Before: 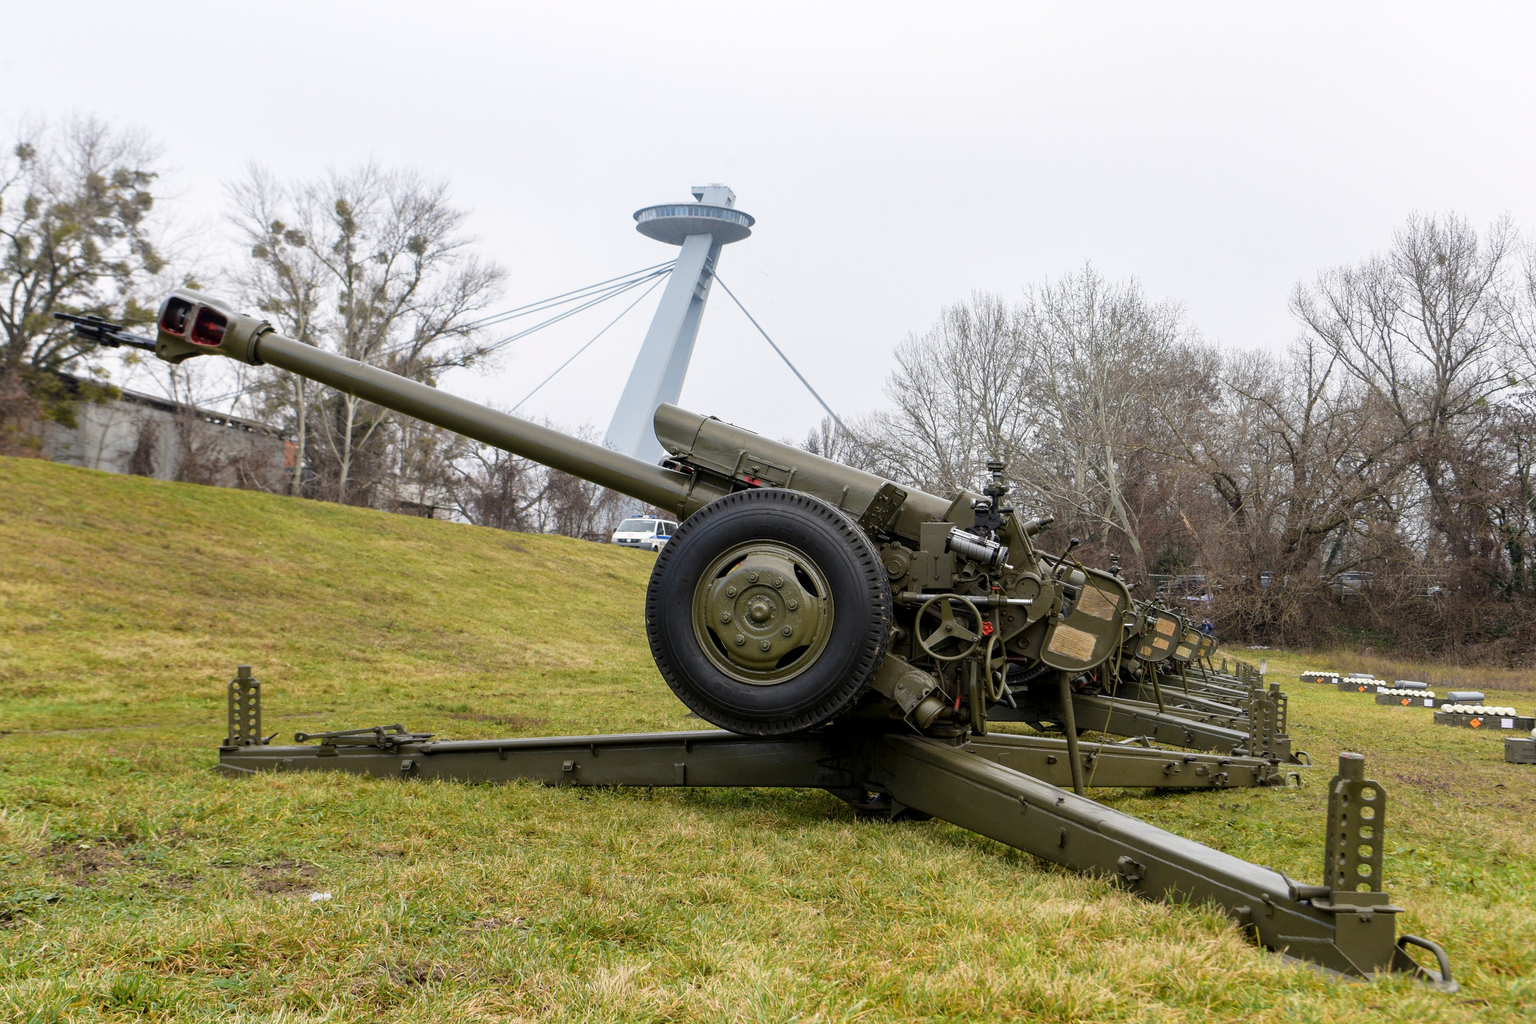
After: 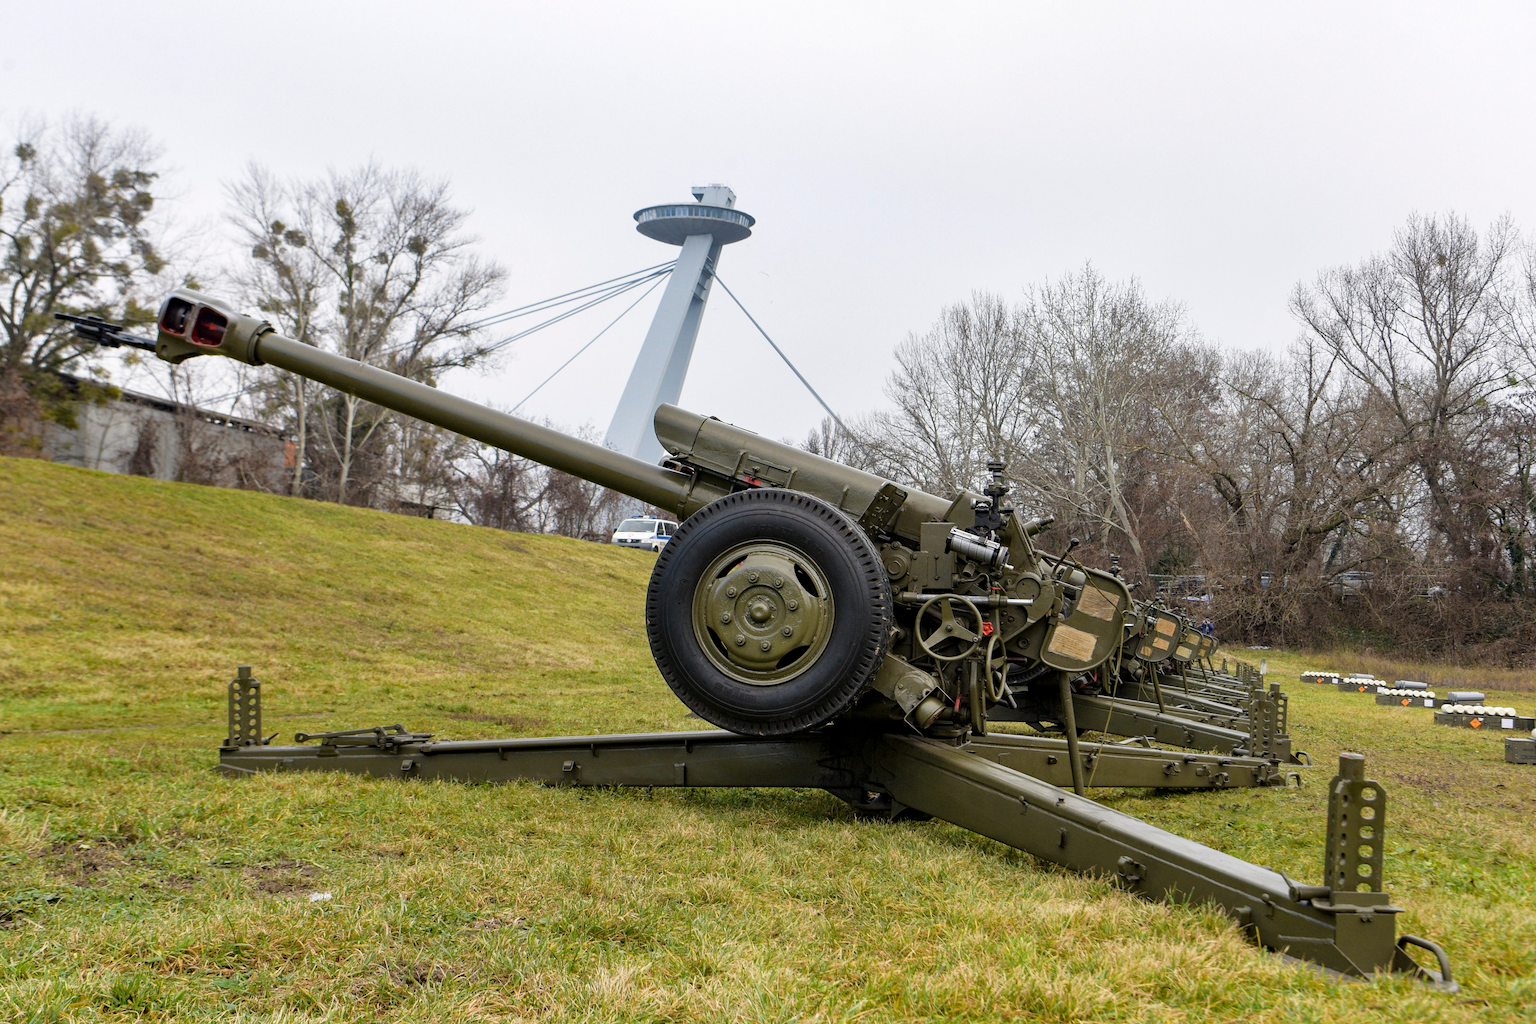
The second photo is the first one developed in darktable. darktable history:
haze removal: compatibility mode true, adaptive false
shadows and highlights: shadows 37.27, highlights -28.18, soften with gaussian
